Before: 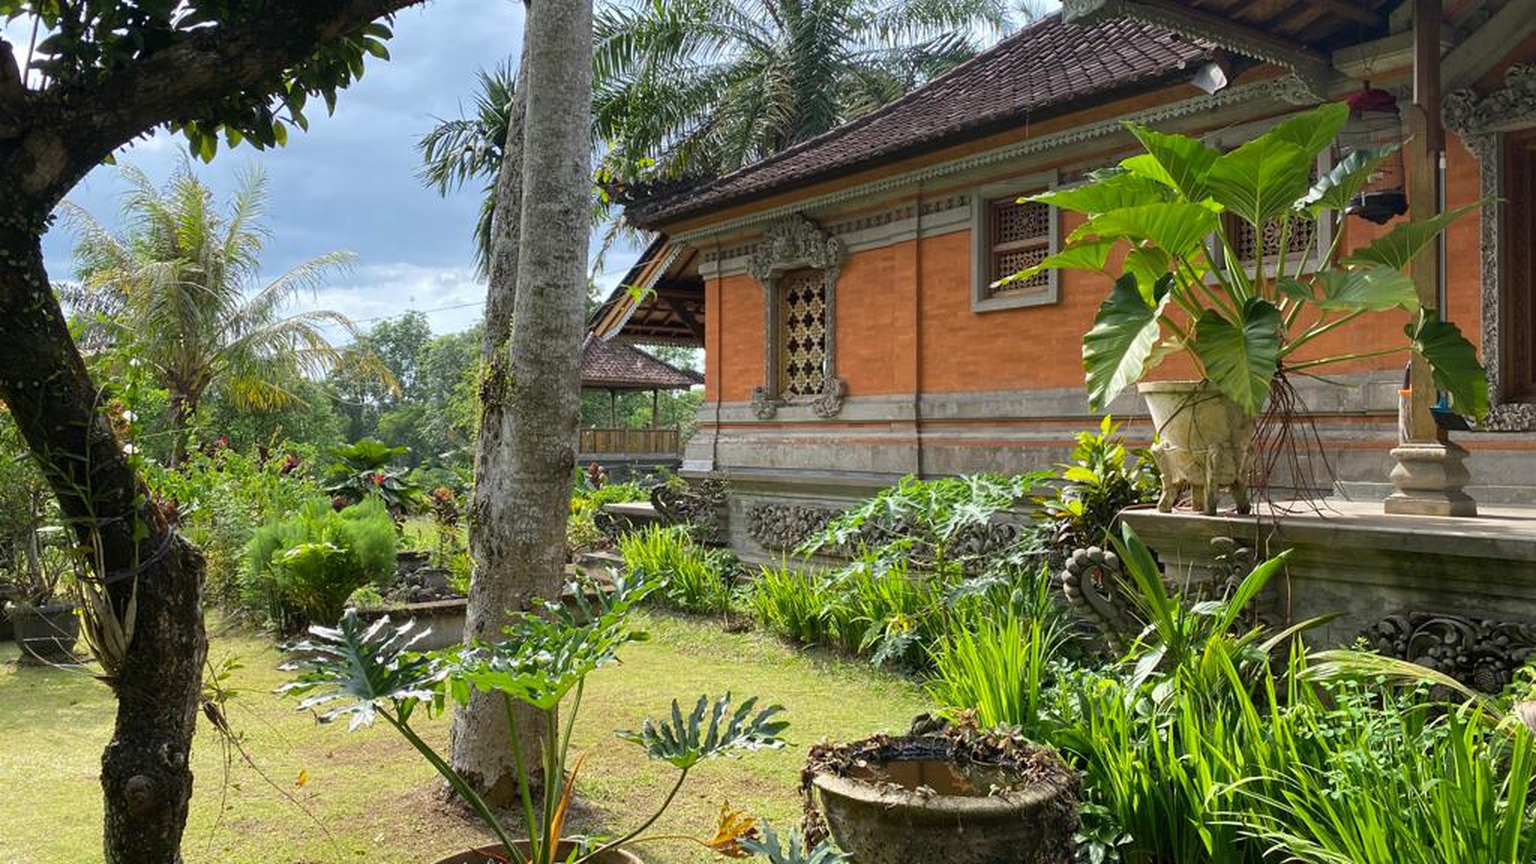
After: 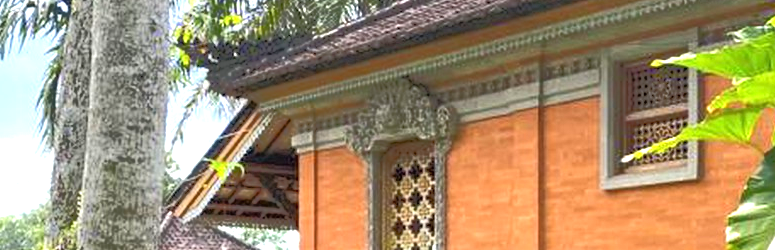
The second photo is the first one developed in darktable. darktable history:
exposure: black level correction 0, exposure 1.2 EV, compensate highlight preservation false
tone equalizer: -8 EV -0.49 EV, -7 EV -0.279 EV, -6 EV -0.082 EV, -5 EV 0.385 EV, -4 EV 0.968 EV, -3 EV 0.776 EV, -2 EV -0.011 EV, -1 EV 0.126 EV, +0 EV -0.015 EV
crop: left 28.79%, top 16.792%, right 26.656%, bottom 57.667%
